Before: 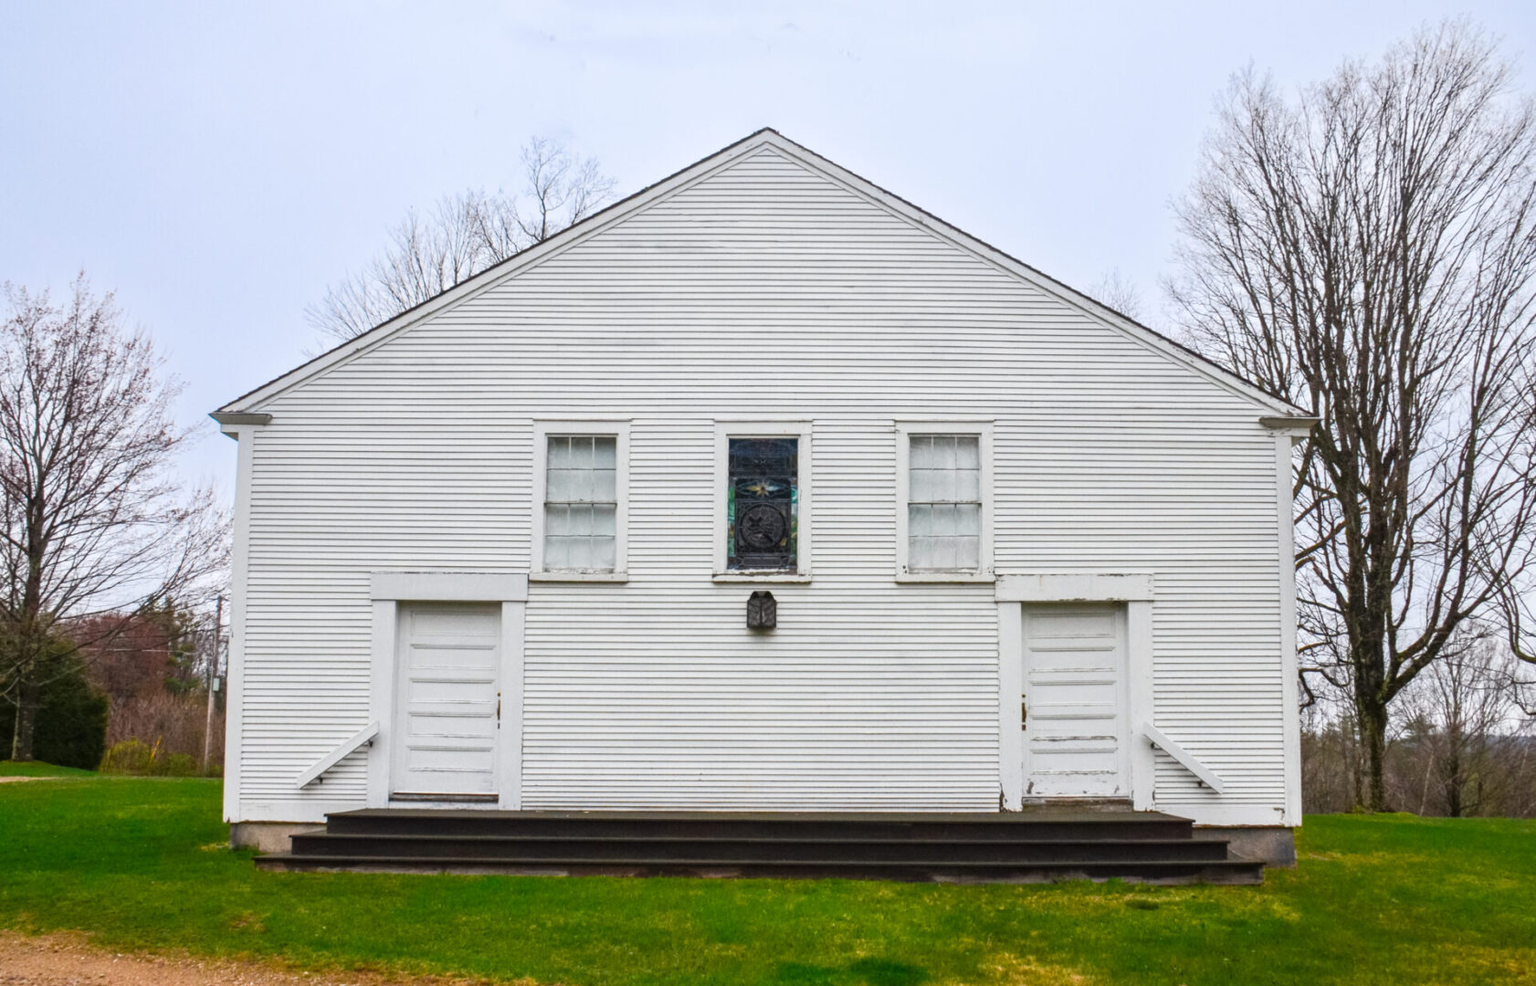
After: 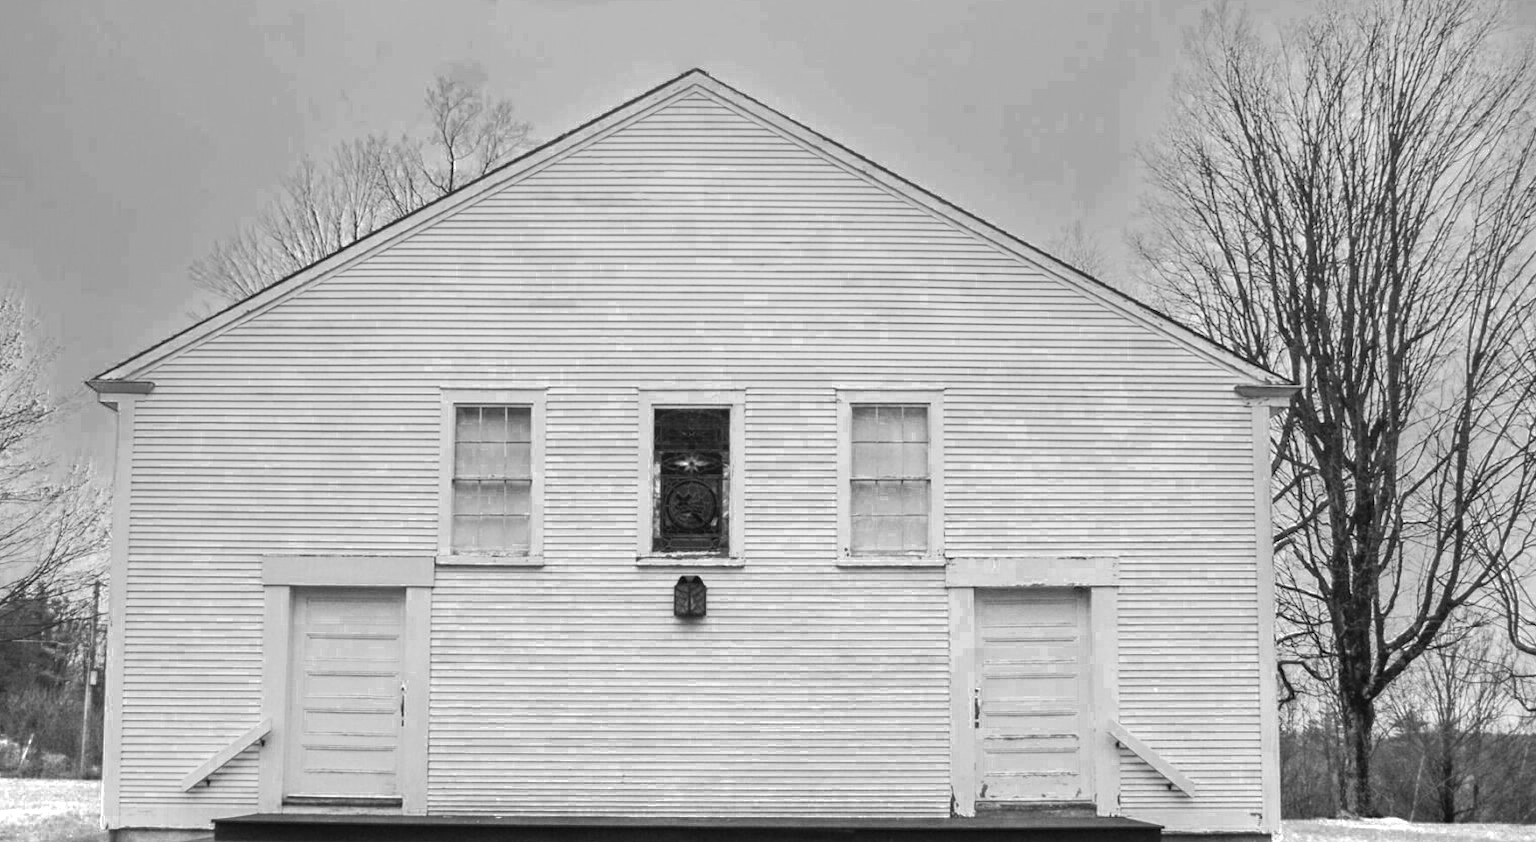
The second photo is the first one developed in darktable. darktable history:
color zones: curves: ch0 [(0, 0.554) (0.146, 0.662) (0.293, 0.86) (0.503, 0.774) (0.637, 0.106) (0.74, 0.072) (0.866, 0.488) (0.998, 0.569)]; ch1 [(0, 0) (0.143, 0) (0.286, 0) (0.429, 0) (0.571, 0) (0.714, 0) (0.857, 0)], mix 32.51%
crop: left 8.537%, top 6.612%, bottom 15.232%
